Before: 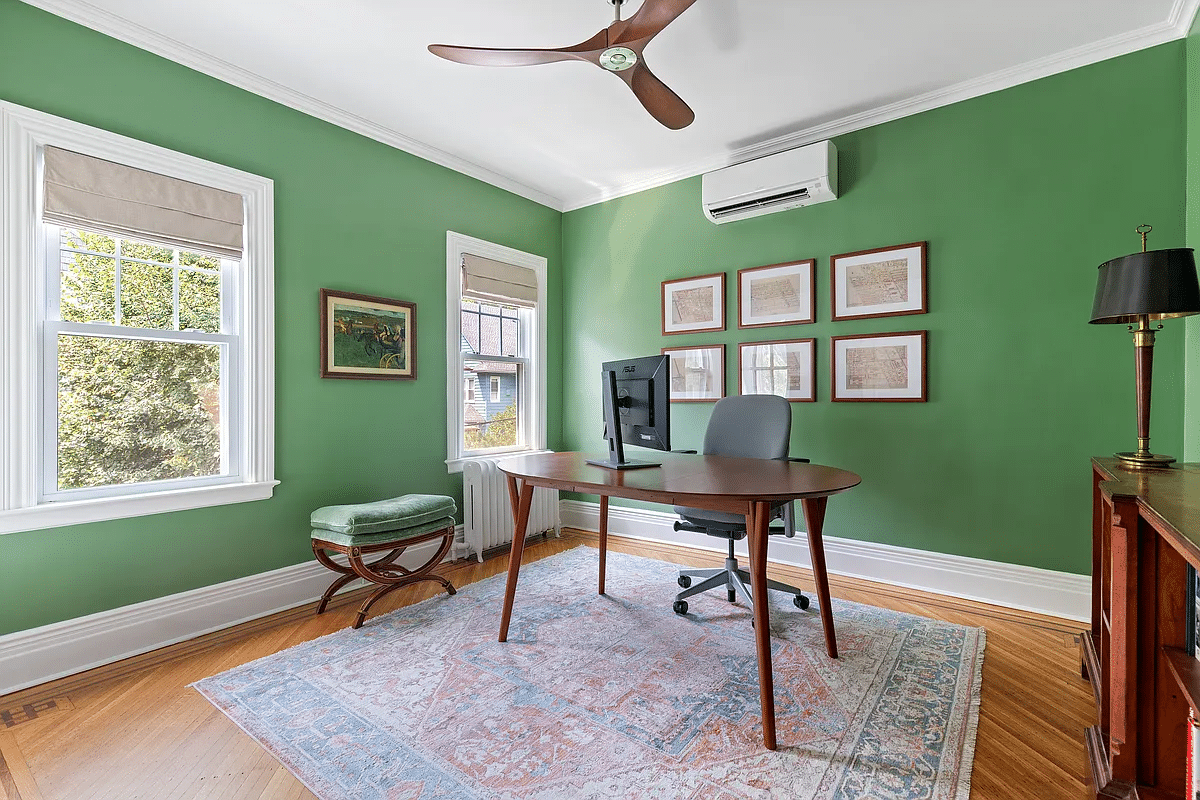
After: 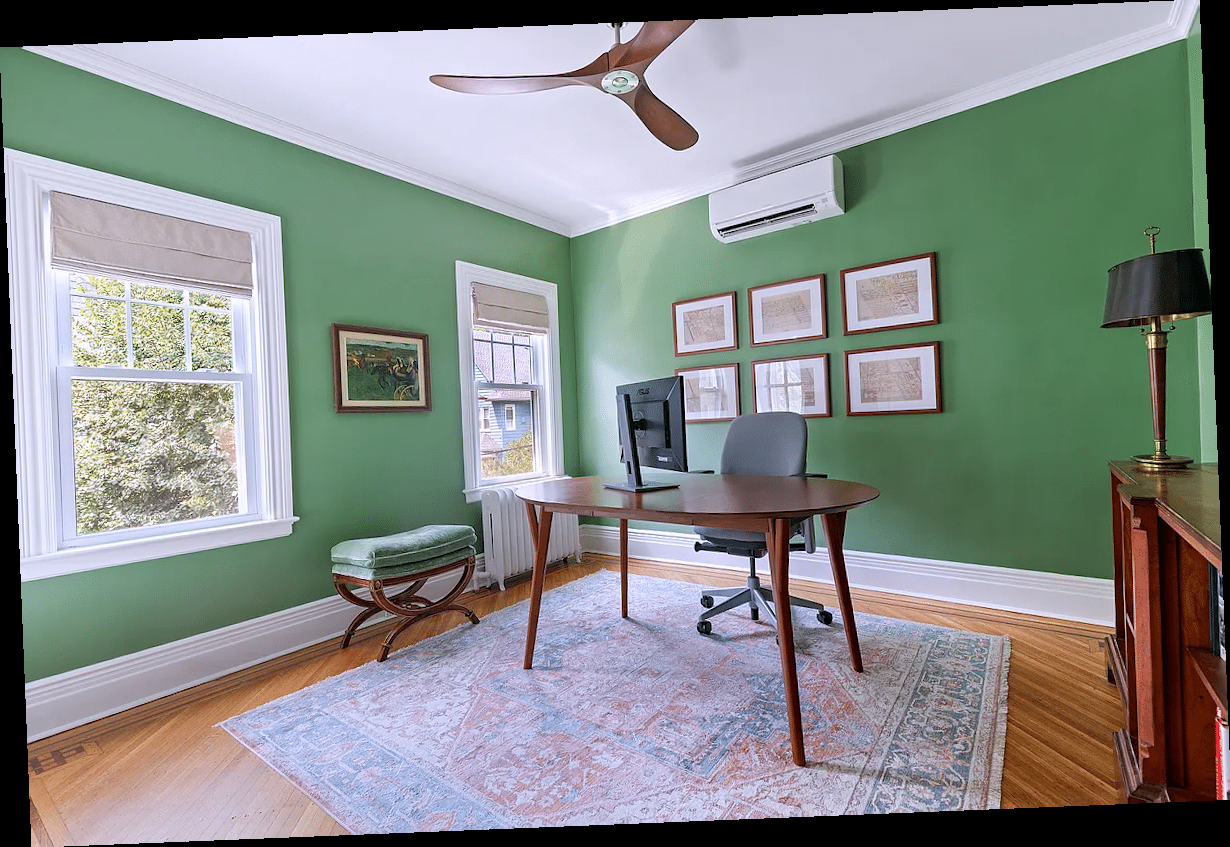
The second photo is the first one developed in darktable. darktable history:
rotate and perspective: rotation -2.29°, automatic cropping off
exposure: exposure -0.048 EV, compensate highlight preservation false
white balance: red 1.004, blue 1.096
